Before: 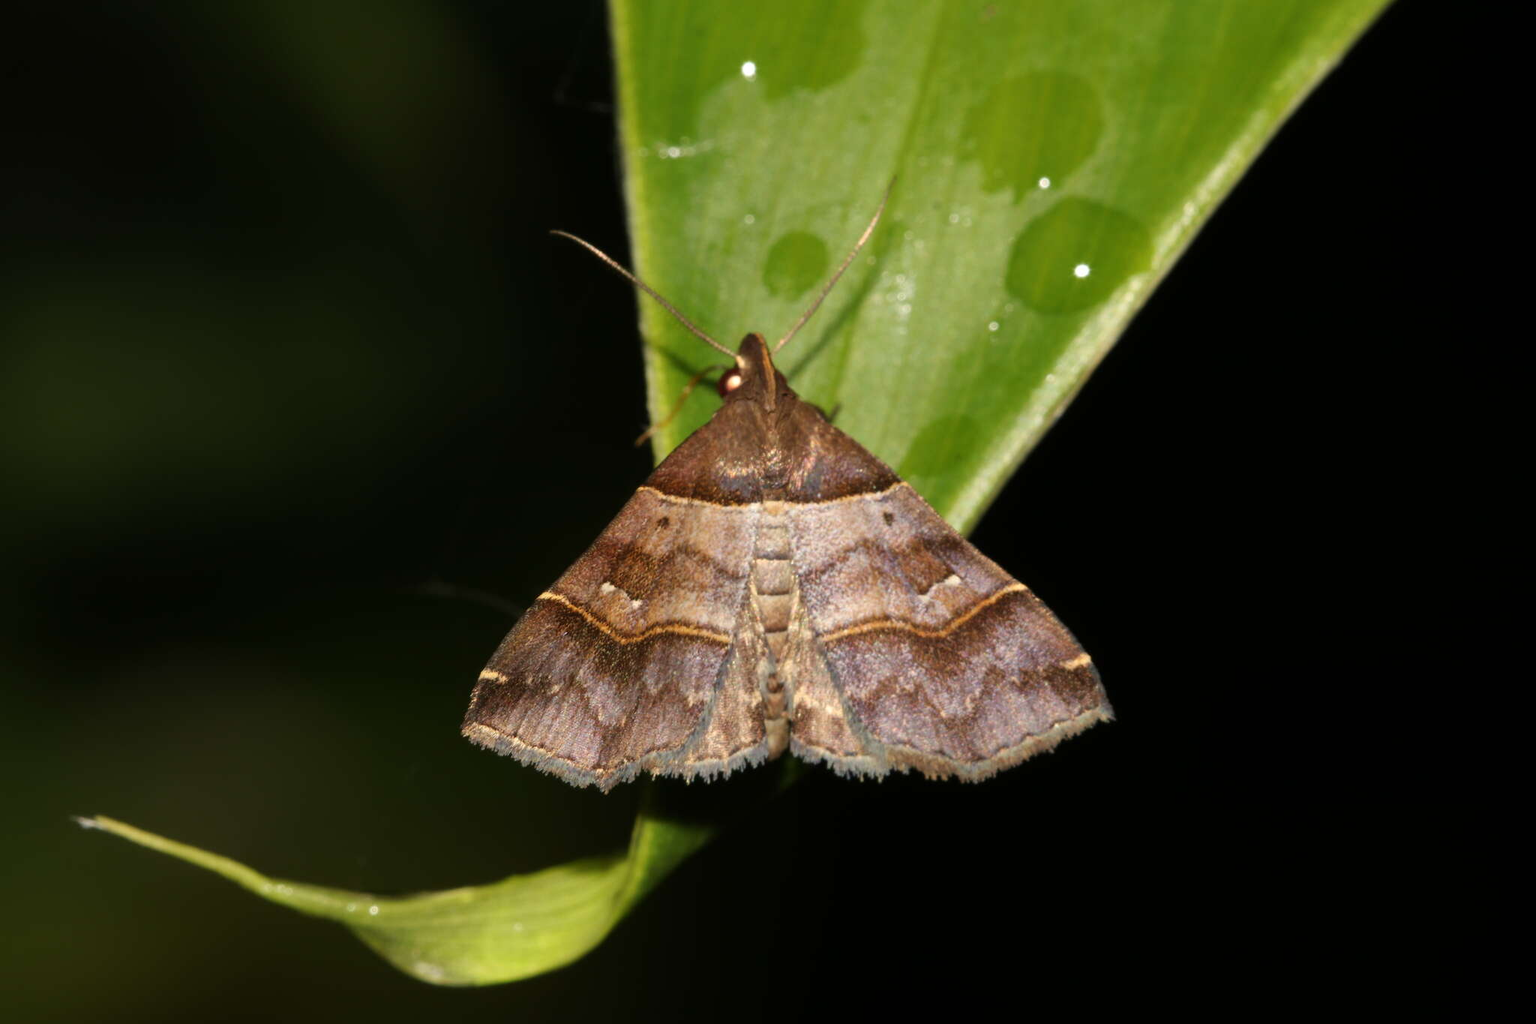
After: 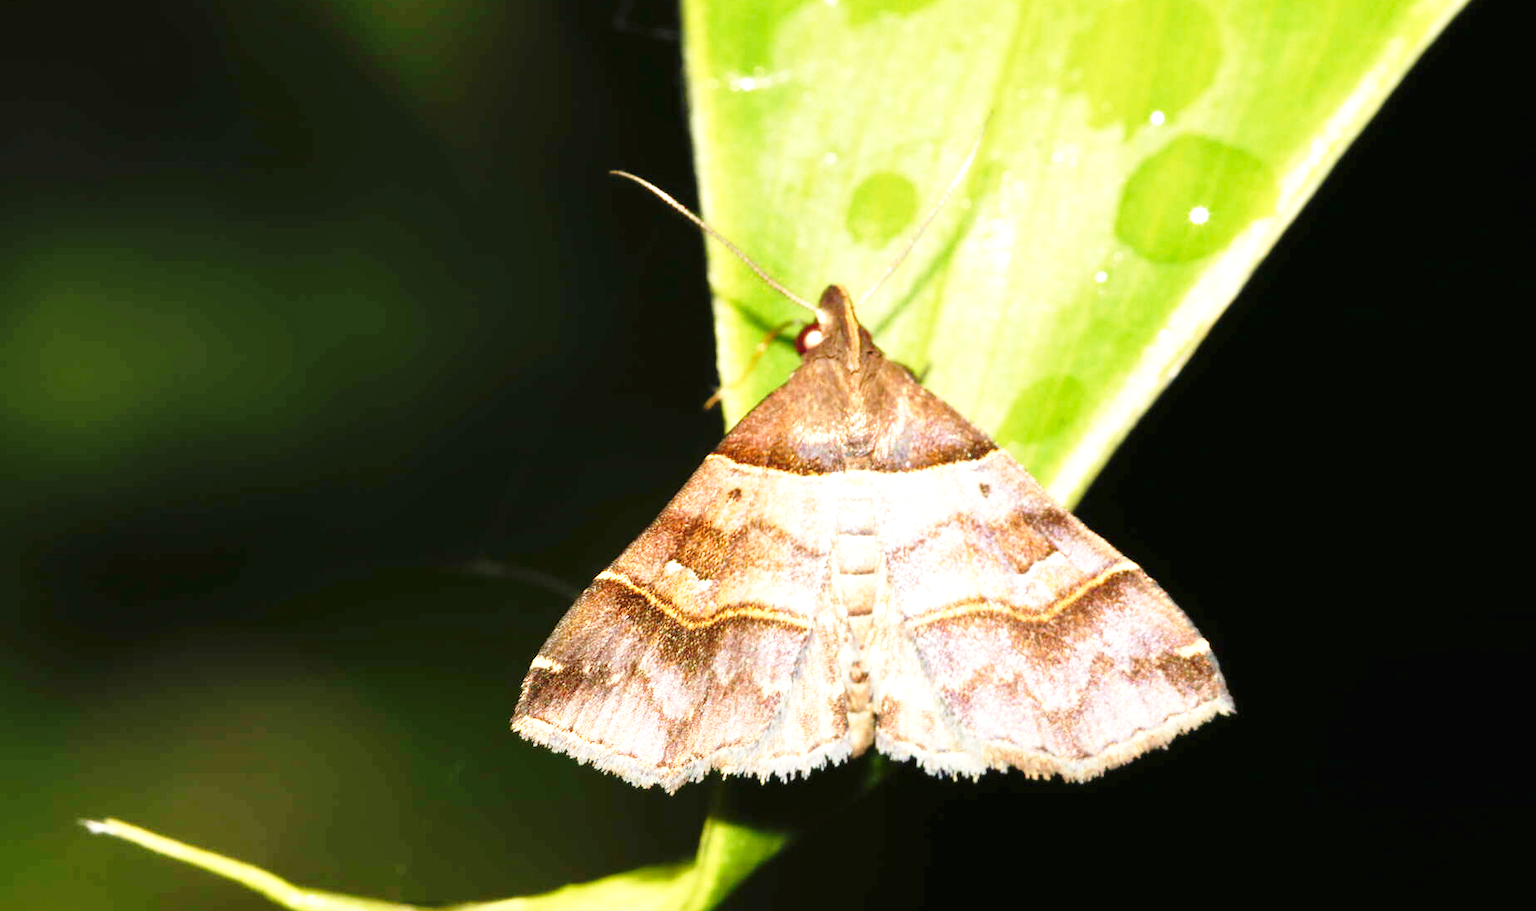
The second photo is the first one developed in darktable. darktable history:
crop: top 7.521%, right 9.763%, bottom 12.085%
base curve: curves: ch0 [(0, 0) (0.028, 0.03) (0.121, 0.232) (0.46, 0.748) (0.859, 0.968) (1, 1)], preserve colors none
exposure: black level correction 0, exposure 1.464 EV, compensate exposure bias true, compensate highlight preservation false
tone equalizer: on, module defaults
